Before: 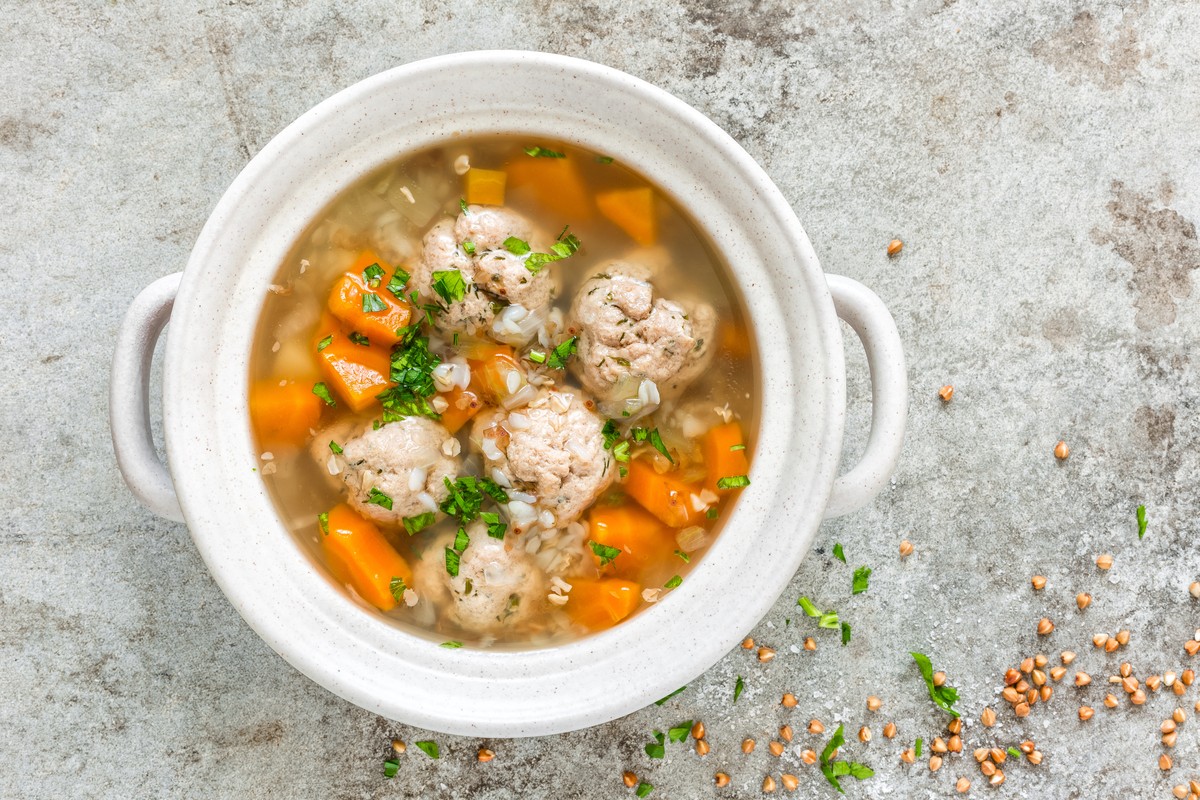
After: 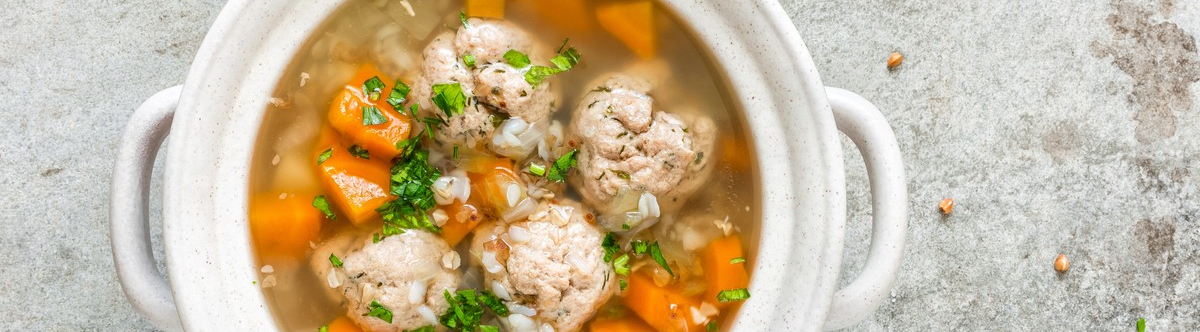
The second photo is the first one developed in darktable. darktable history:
crop and rotate: top 23.477%, bottom 34.899%
